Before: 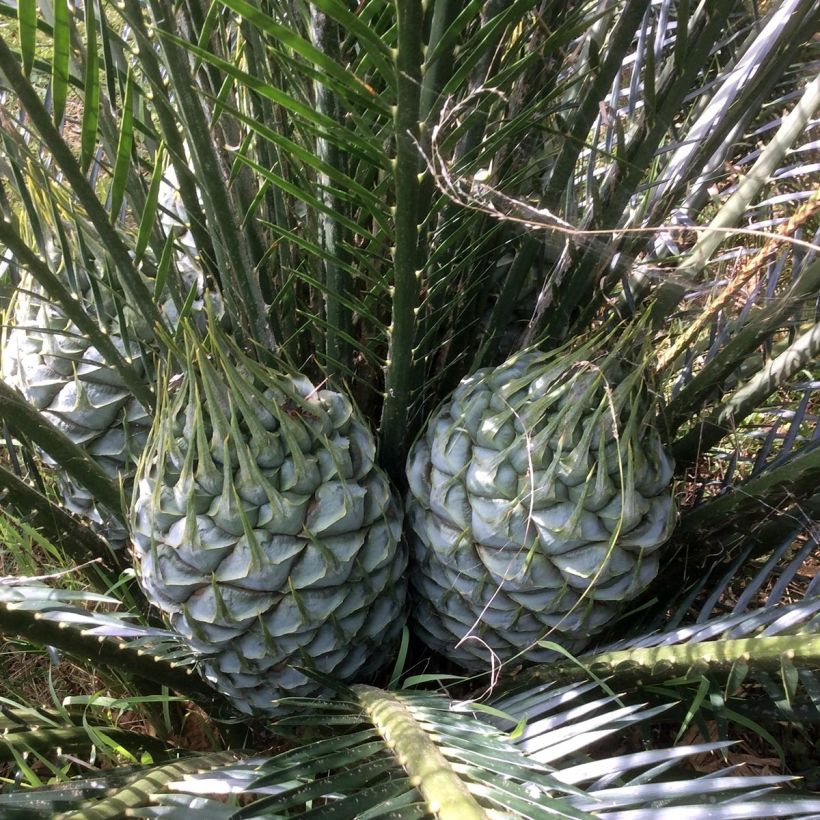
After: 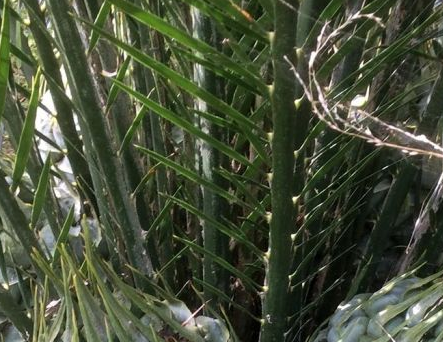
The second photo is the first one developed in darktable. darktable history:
crop: left 15.06%, top 9.067%, right 30.843%, bottom 48.999%
